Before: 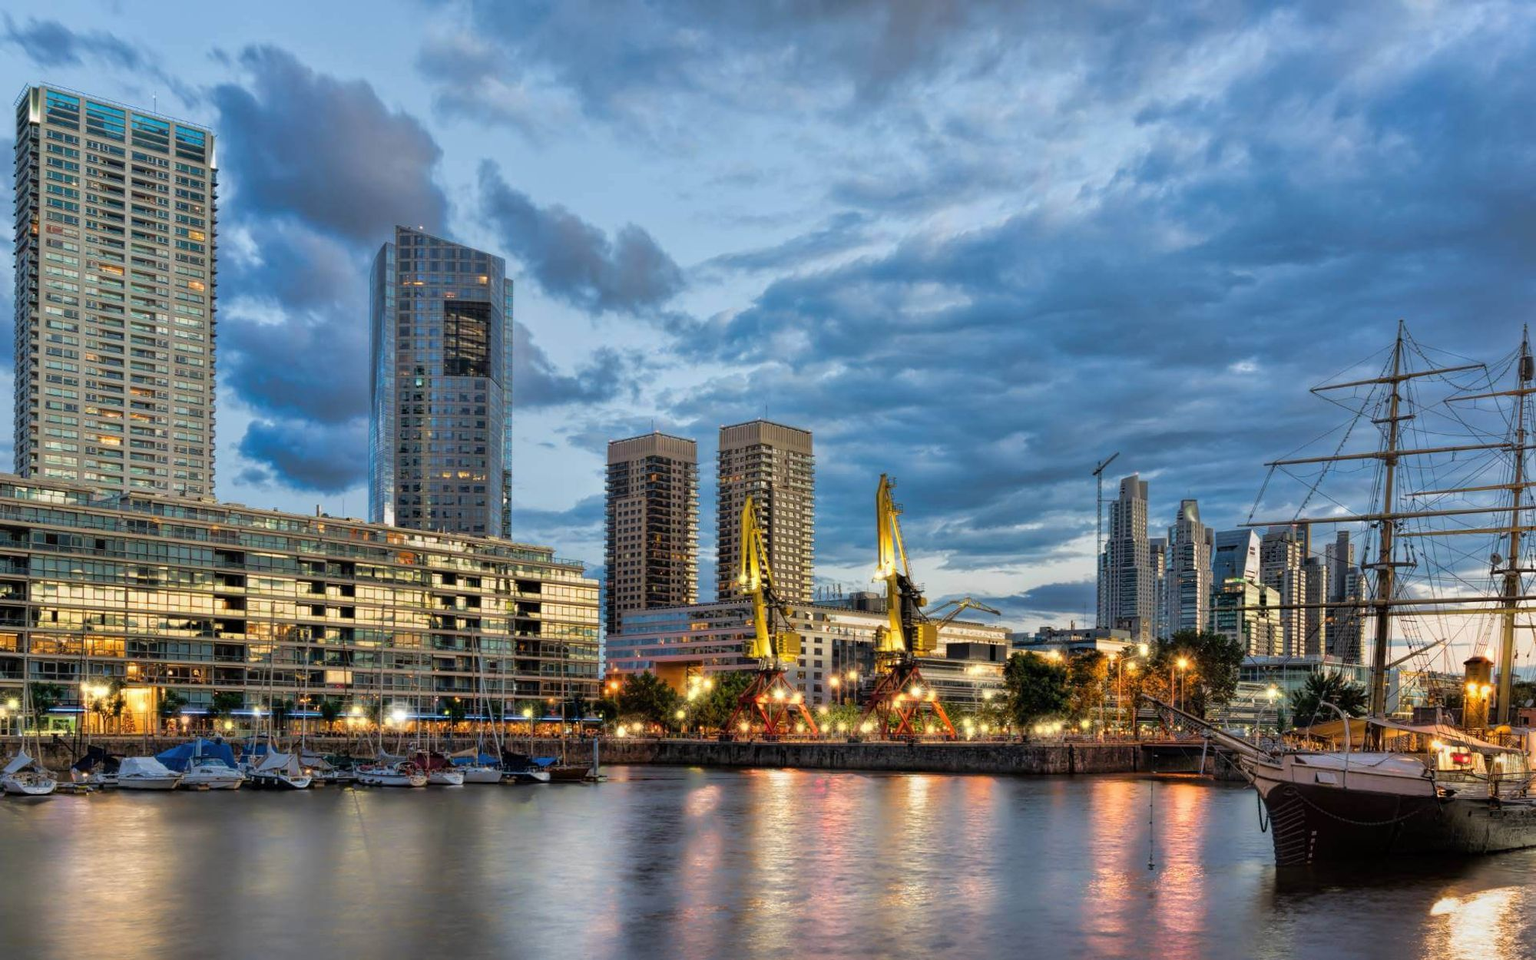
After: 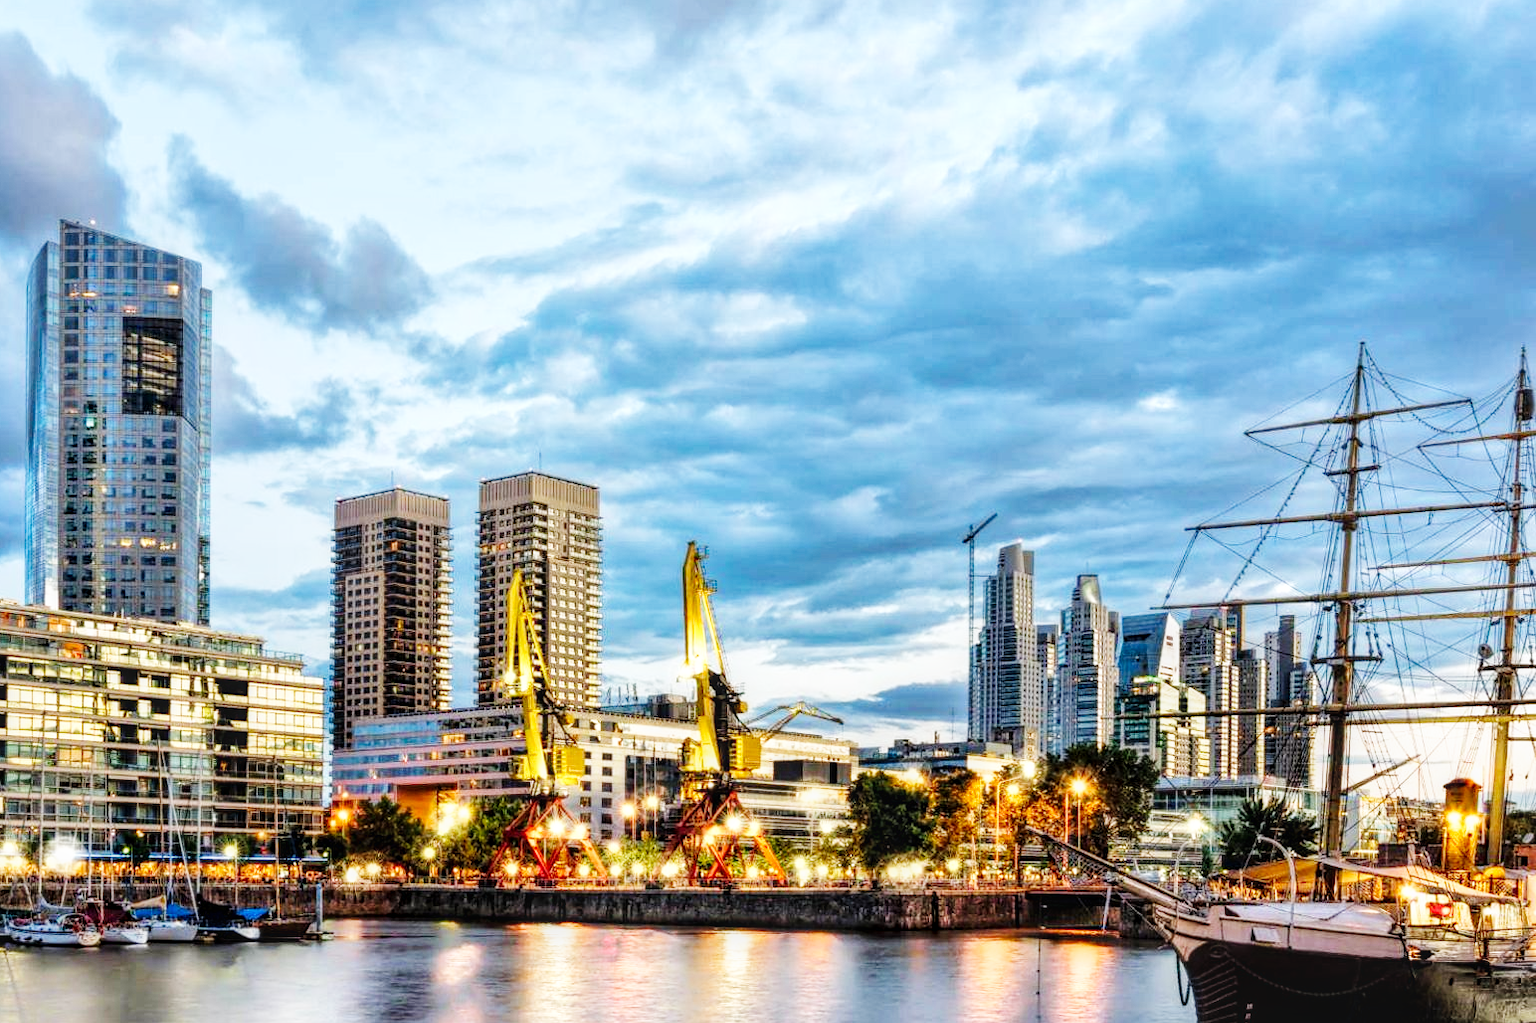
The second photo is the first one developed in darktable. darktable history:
base curve: curves: ch0 [(0, 0.003) (0.001, 0.002) (0.006, 0.004) (0.02, 0.022) (0.048, 0.086) (0.094, 0.234) (0.162, 0.431) (0.258, 0.629) (0.385, 0.8) (0.548, 0.918) (0.751, 0.988) (1, 1)], preserve colors none
local contrast: on, module defaults
crop: left 22.778%, top 5.873%, bottom 11.805%
